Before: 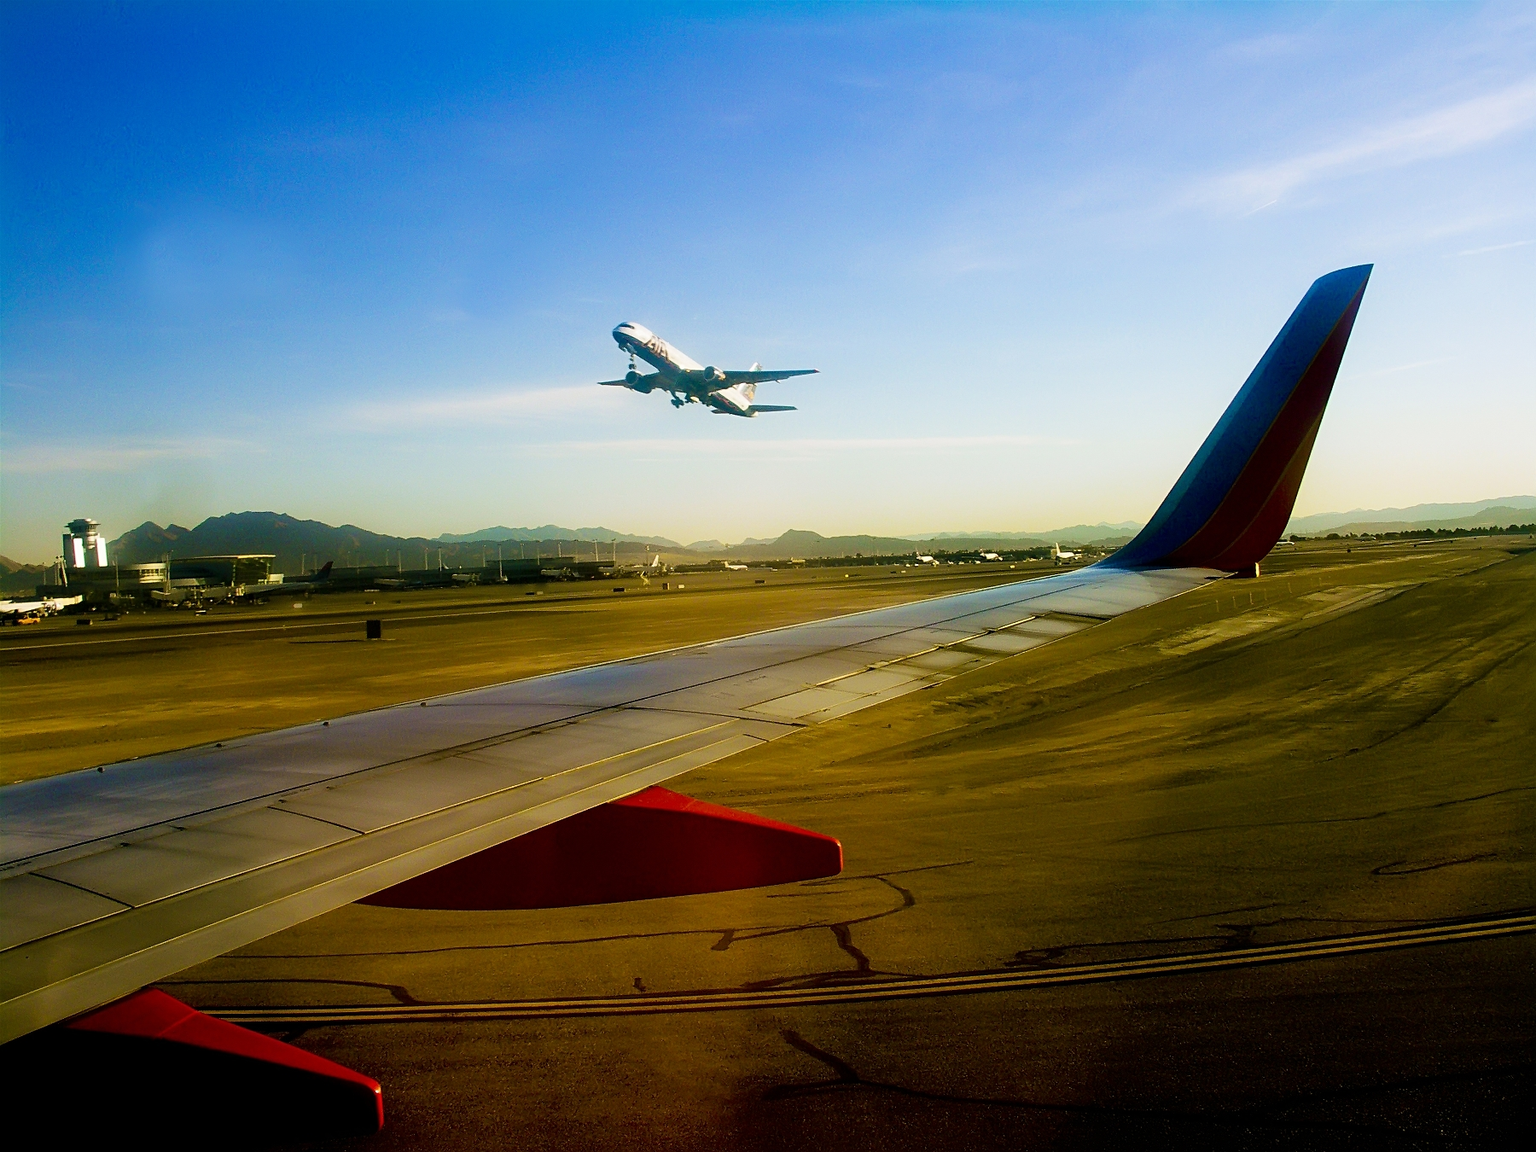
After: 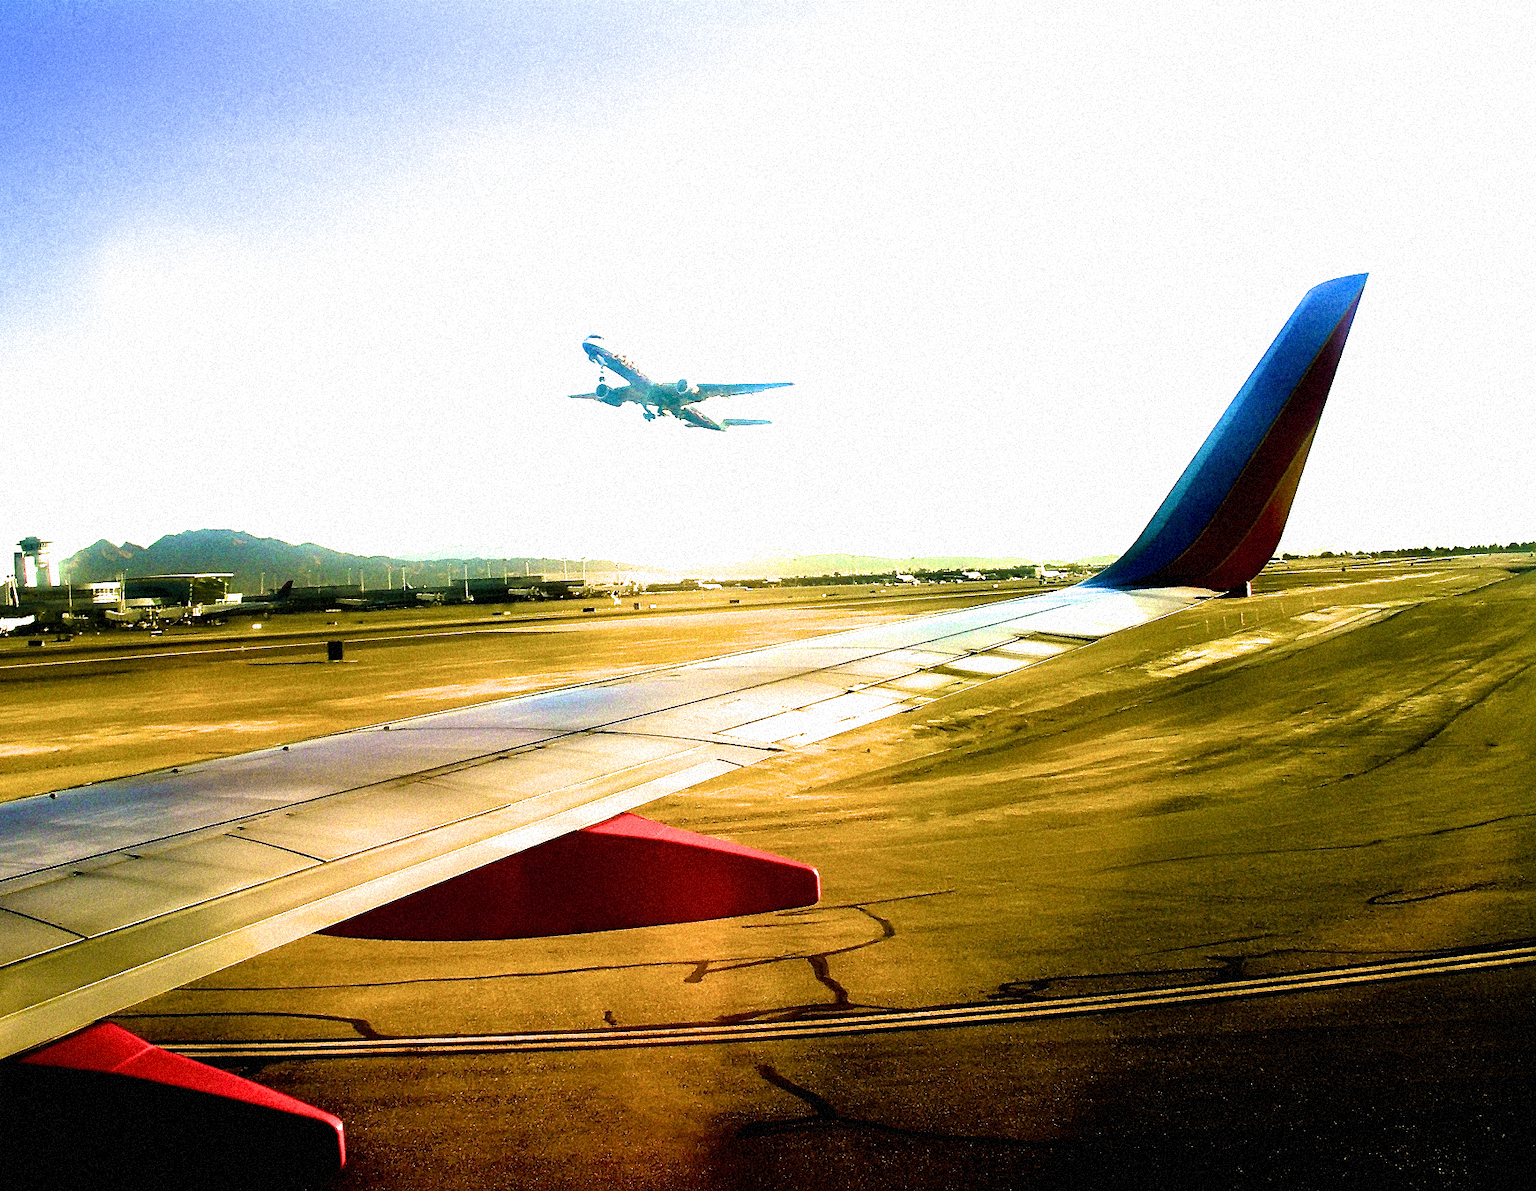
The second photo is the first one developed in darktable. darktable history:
crop and rotate: left 3.238%
exposure: black level correction 0.001, exposure 1.822 EV, compensate exposure bias true, compensate highlight preservation false
grain: coarseness 9.38 ISO, strength 34.99%, mid-tones bias 0%
filmic rgb: white relative exposure 2.34 EV, hardness 6.59
